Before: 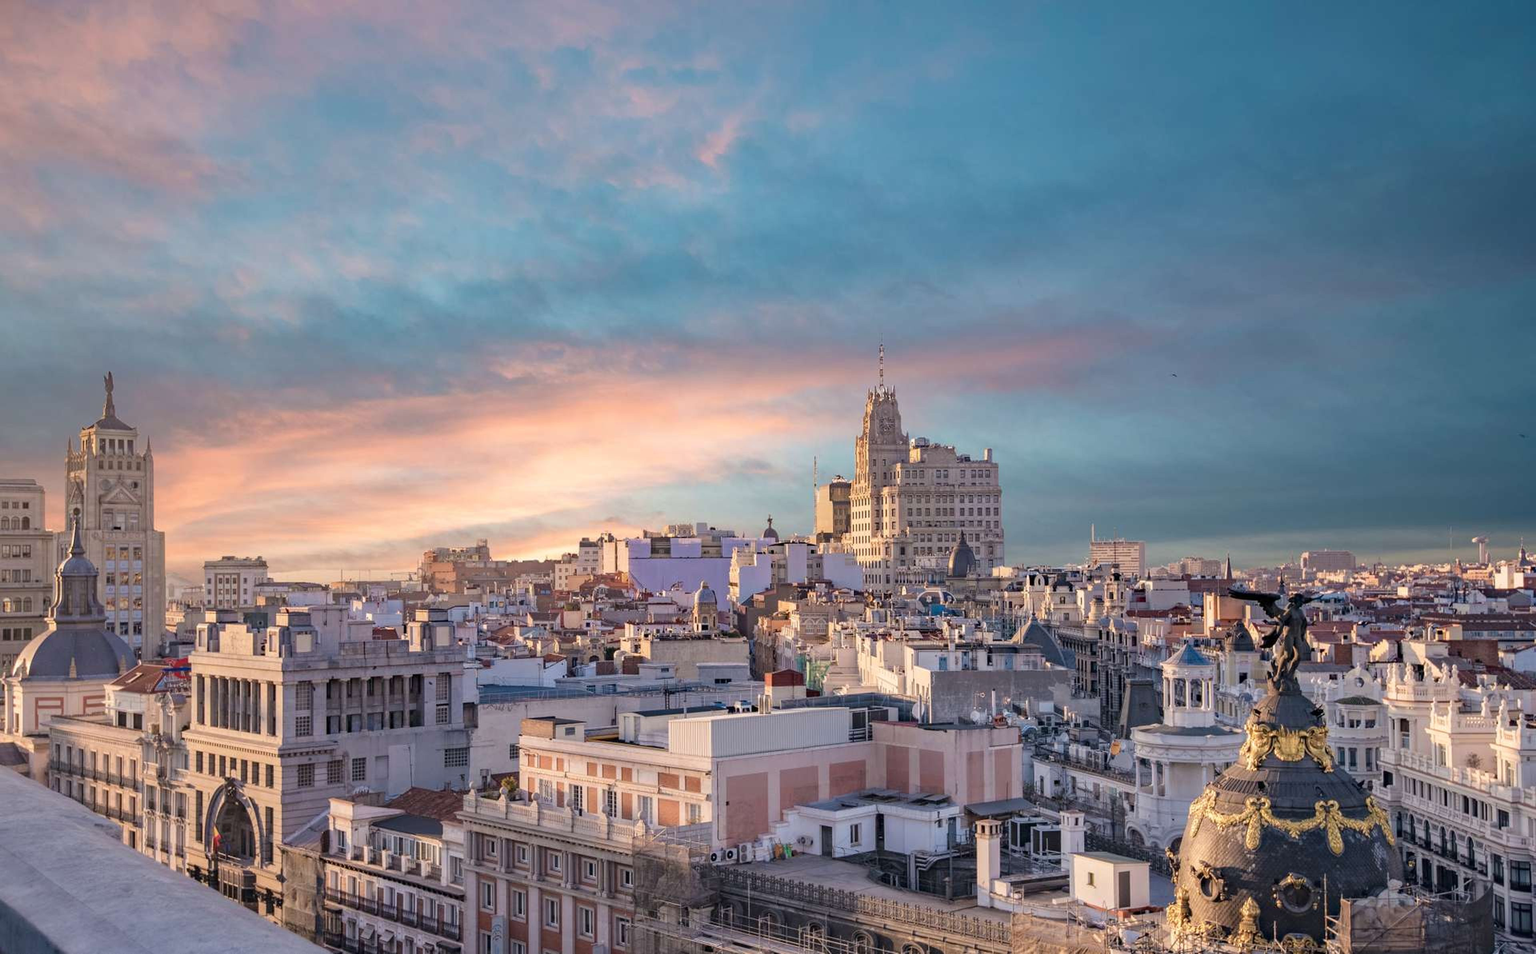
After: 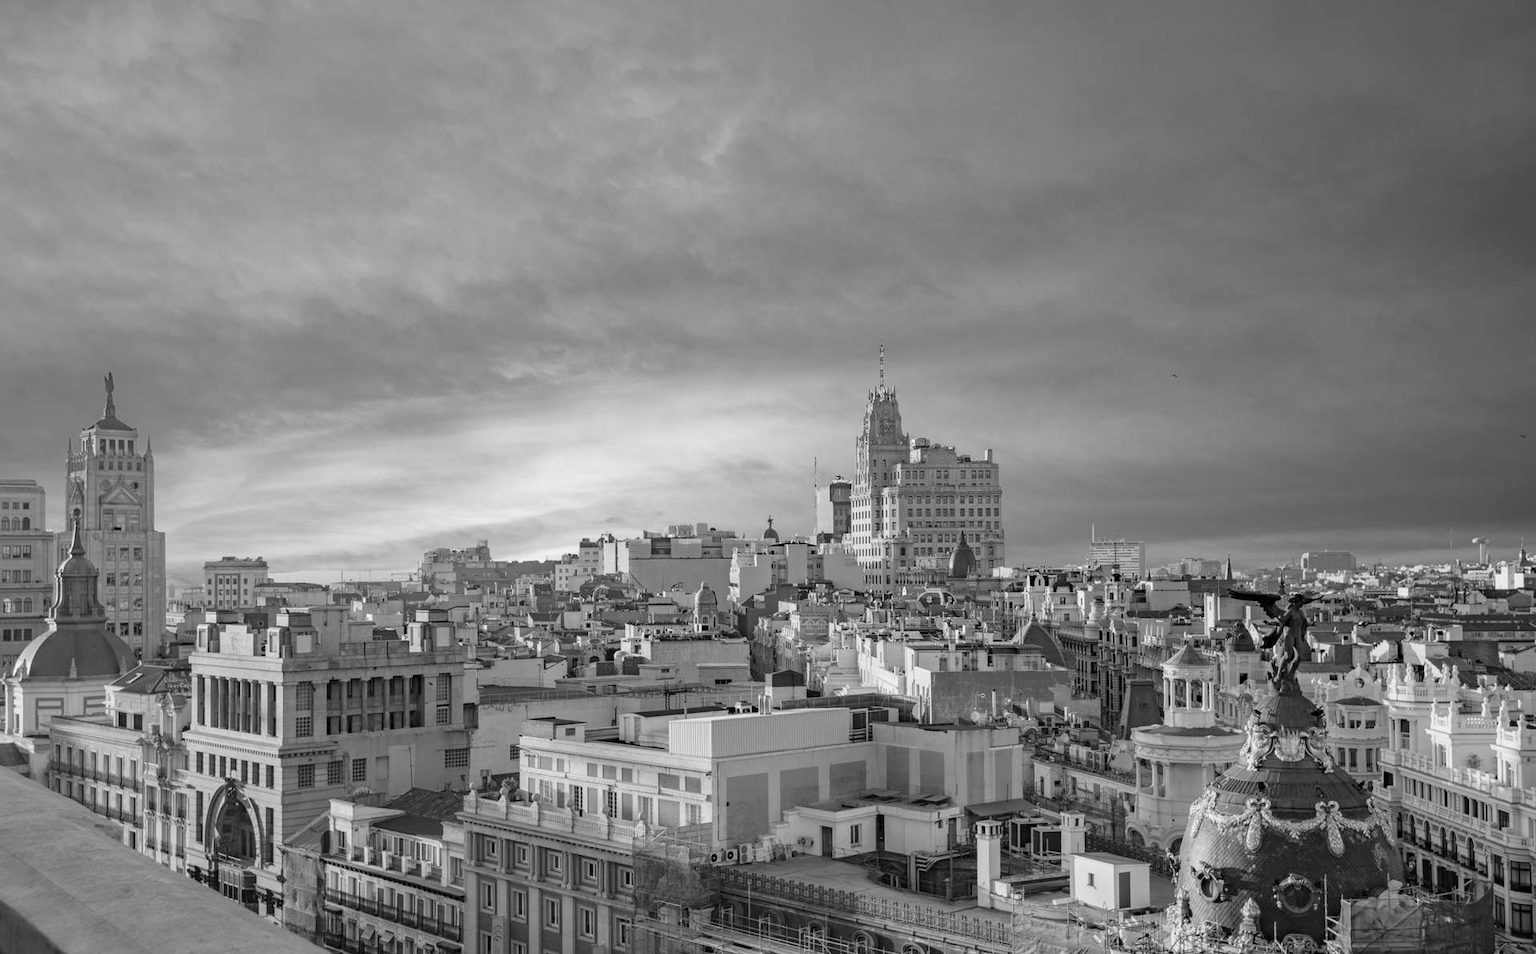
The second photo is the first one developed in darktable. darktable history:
color balance rgb: perceptual saturation grading › global saturation 30%, global vibrance 10%
monochrome: on, module defaults
